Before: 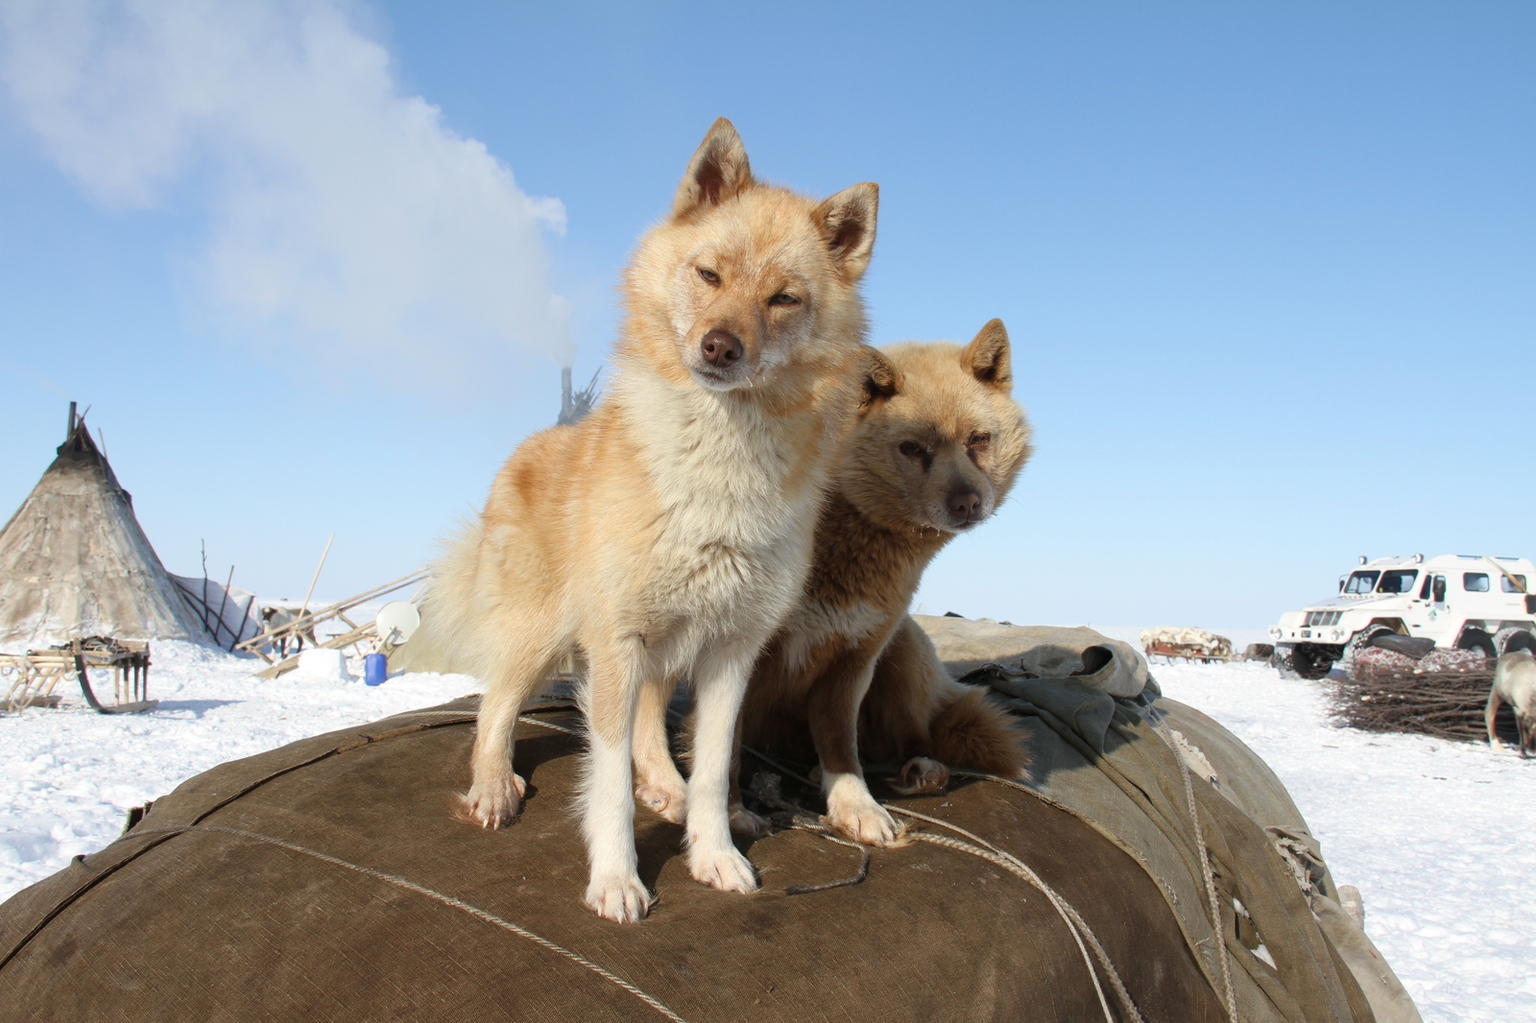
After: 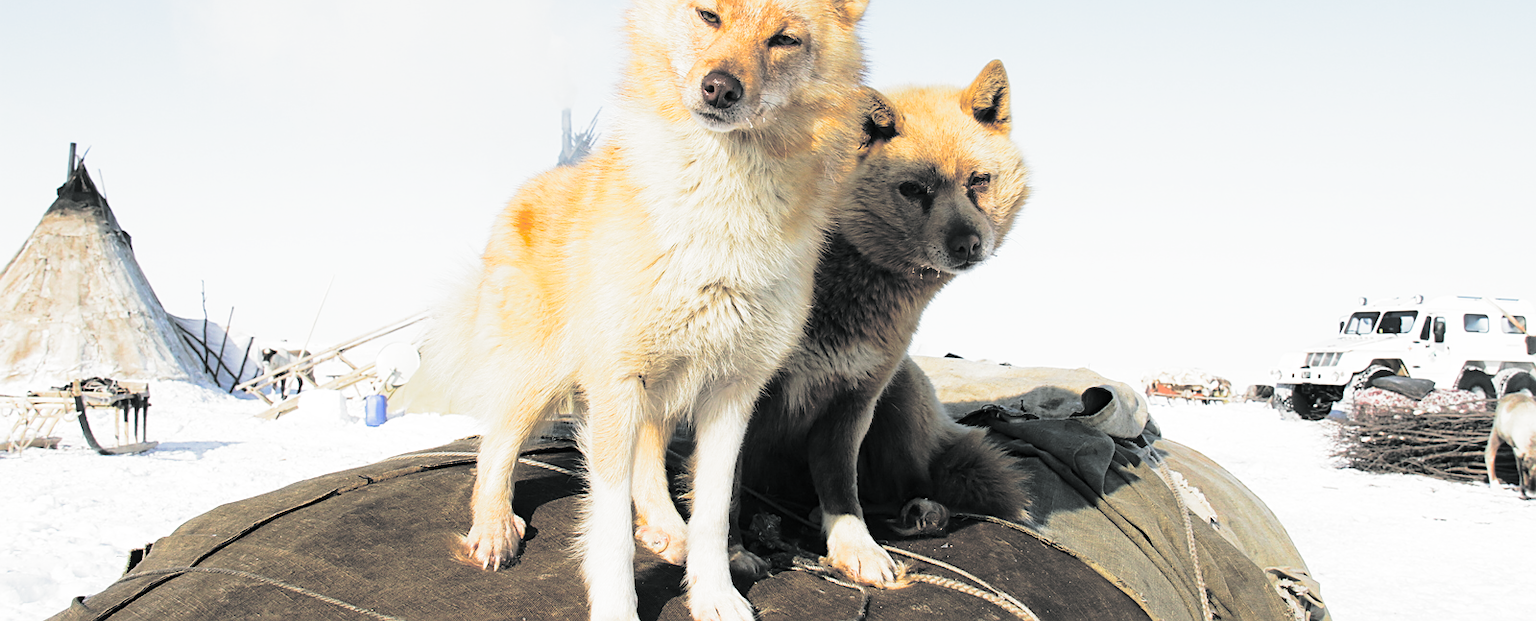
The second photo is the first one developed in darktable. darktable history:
base curve: curves: ch0 [(0, 0) (0.028, 0.03) (0.121, 0.232) (0.46, 0.748) (0.859, 0.968) (1, 1)], preserve colors none
color zones: curves: ch0 [(0.224, 0.526) (0.75, 0.5)]; ch1 [(0.055, 0.526) (0.224, 0.761) (0.377, 0.526) (0.75, 0.5)]
crop and rotate: top 25.357%, bottom 13.942%
sharpen: on, module defaults
split-toning: shadows › hue 190.8°, shadows › saturation 0.05, highlights › hue 54°, highlights › saturation 0.05, compress 0%
contrast brightness saturation: contrast 0.1, brightness 0.03, saturation 0.09
